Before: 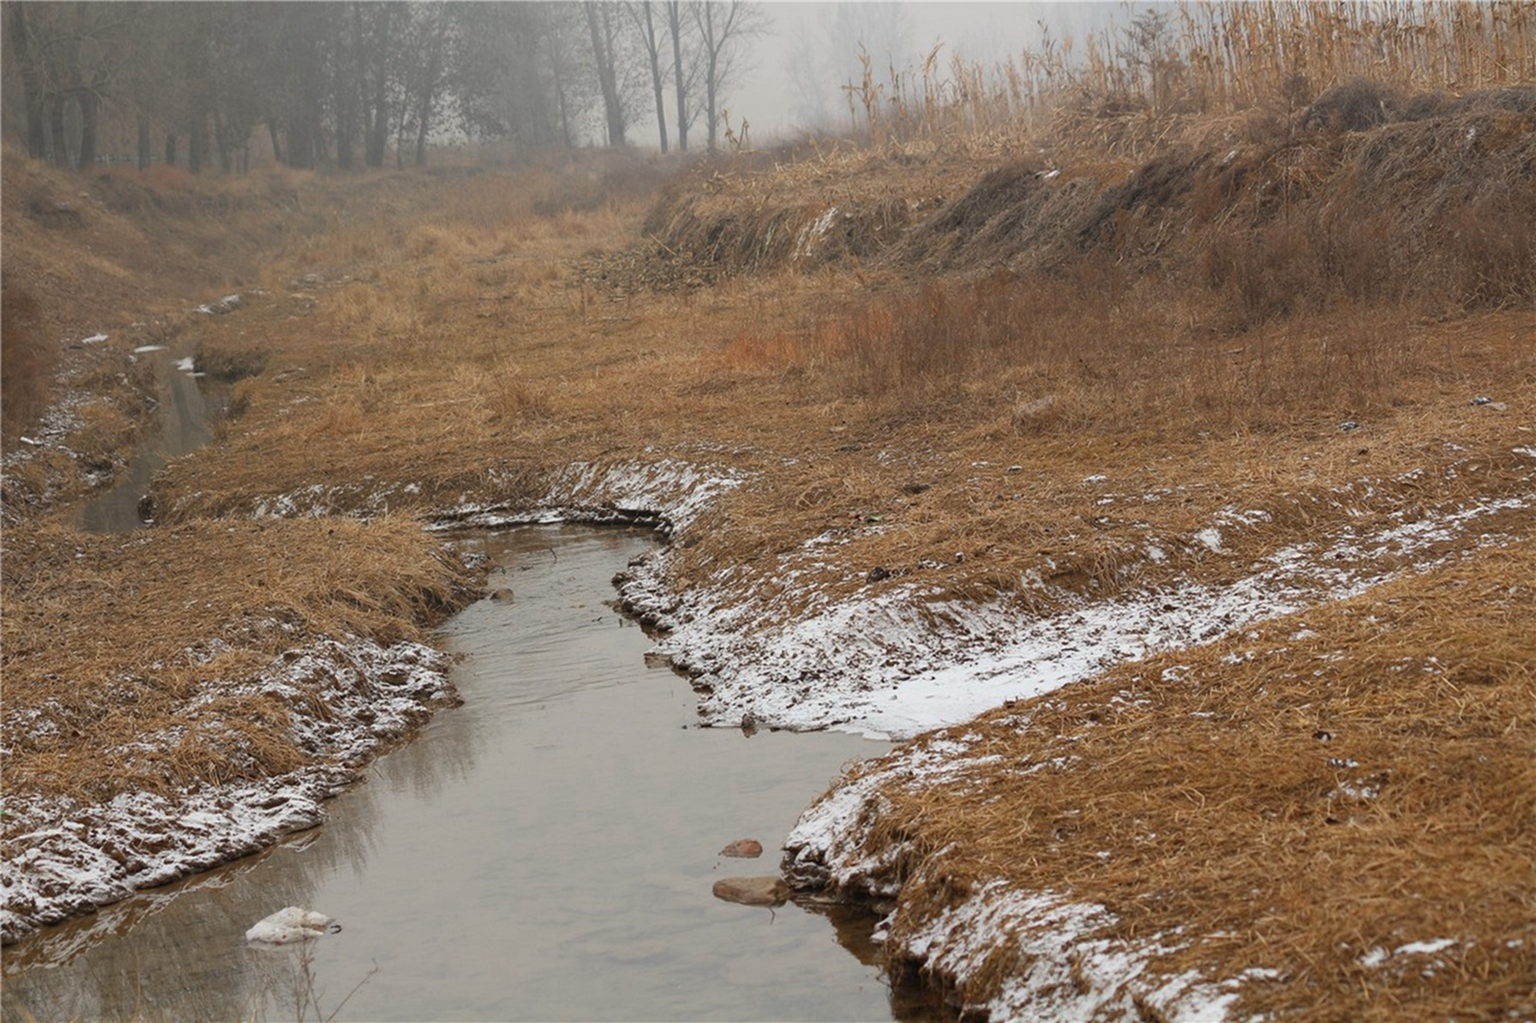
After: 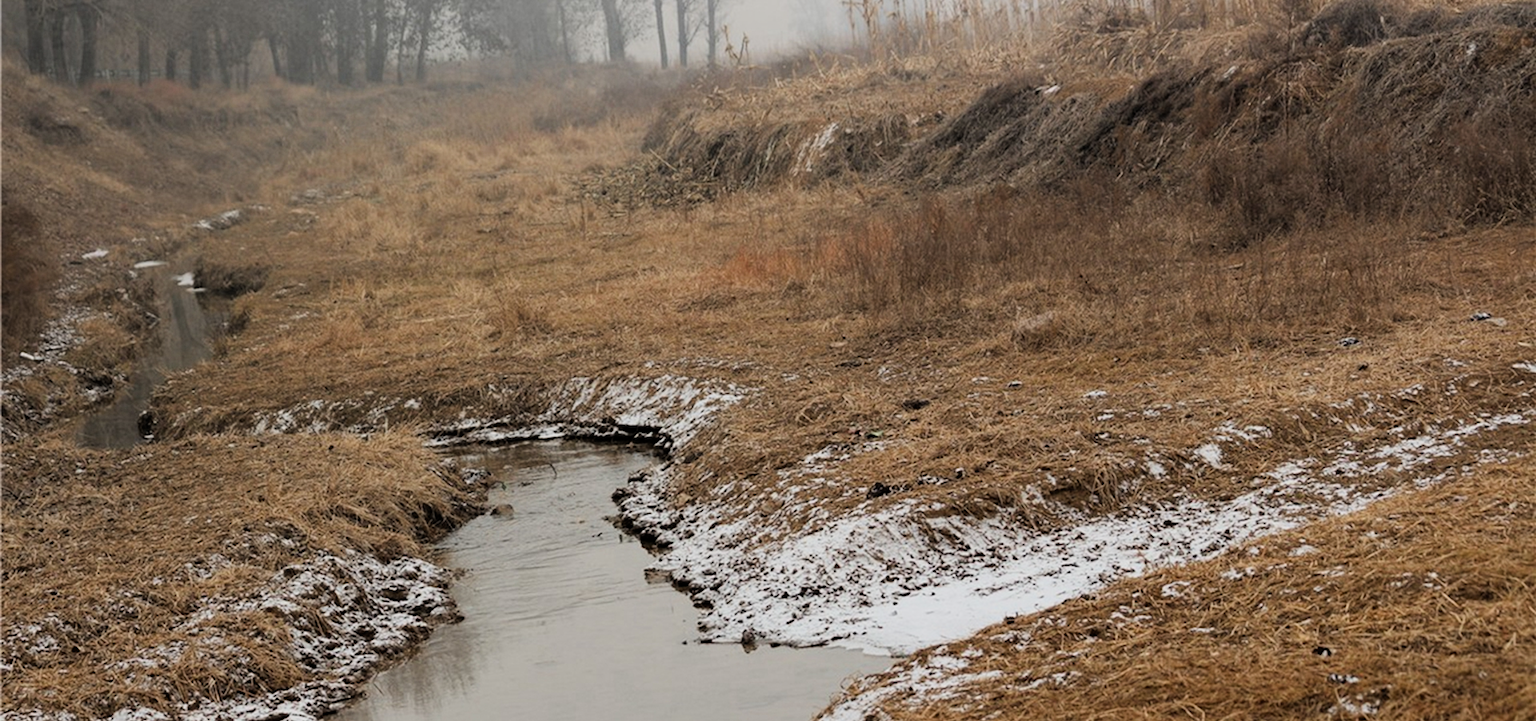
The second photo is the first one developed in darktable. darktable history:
crop and rotate: top 8.316%, bottom 21.176%
filmic rgb: black relative exposure -5 EV, white relative exposure 3.98 EV, hardness 2.89, contrast 1.391, iterations of high-quality reconstruction 10
